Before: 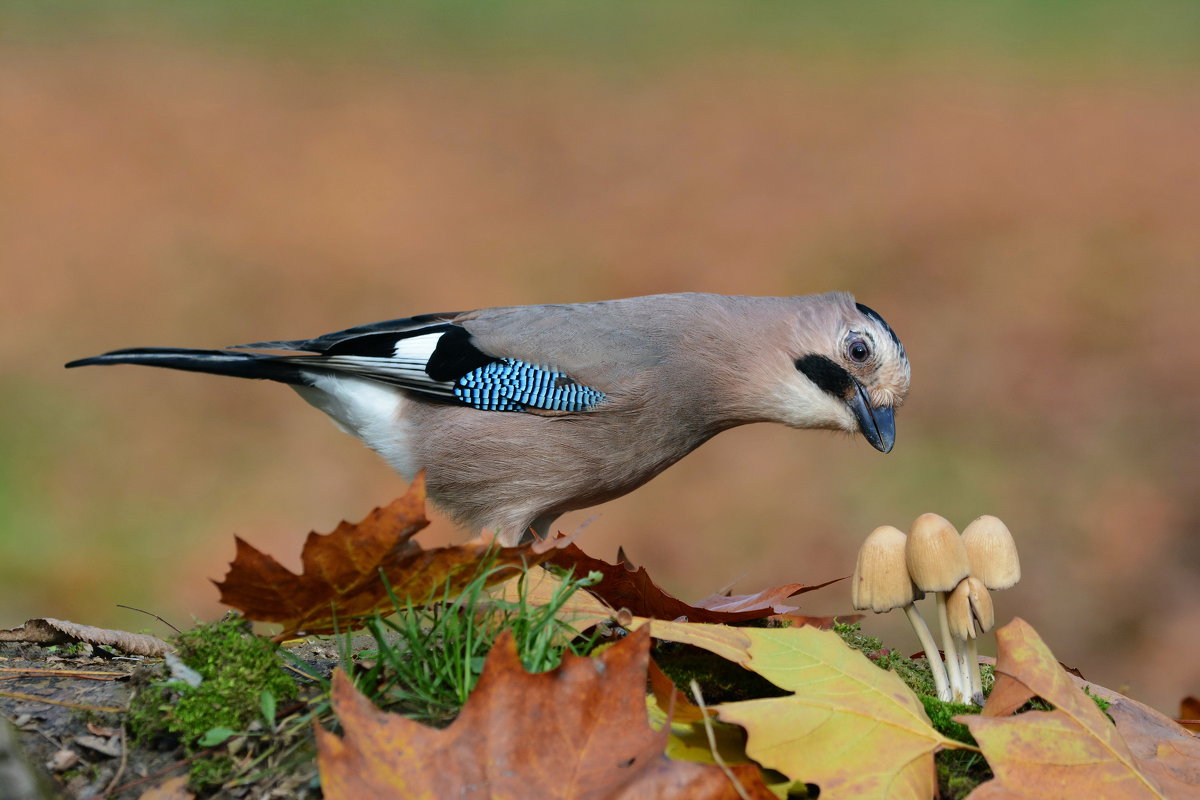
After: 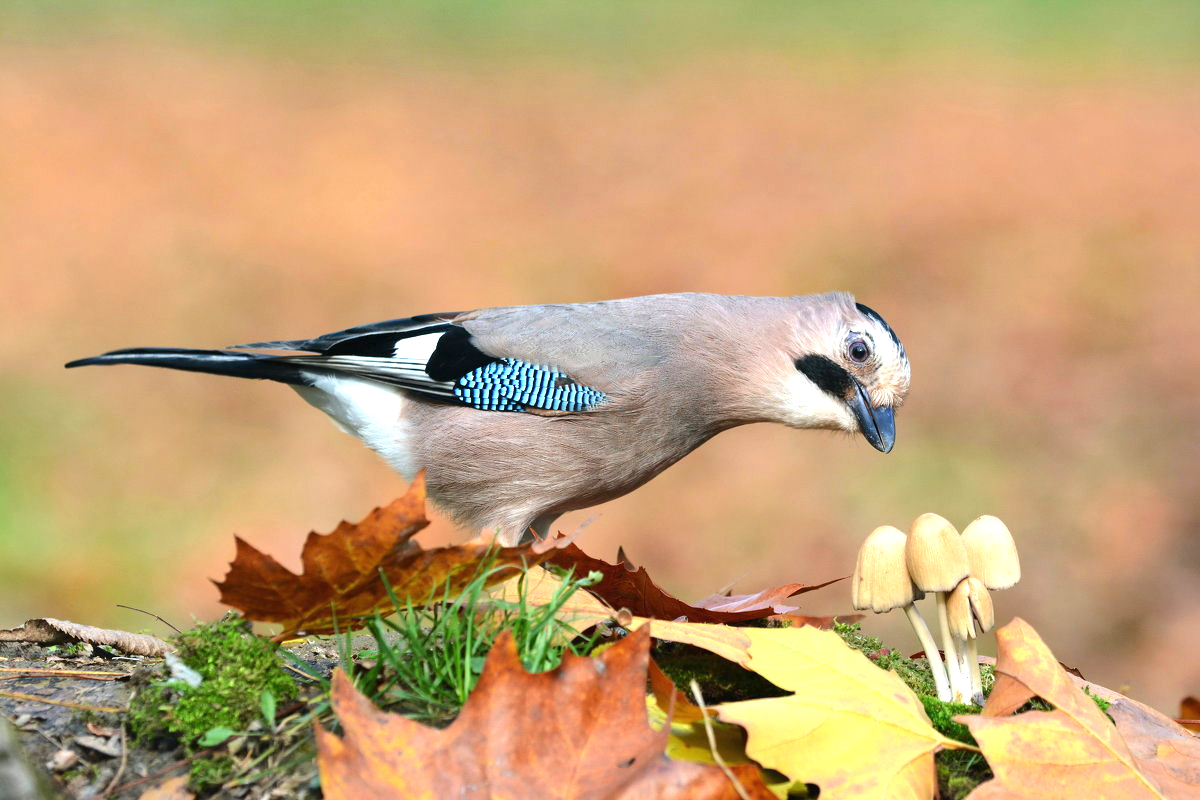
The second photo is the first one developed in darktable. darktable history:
exposure: black level correction 0, exposure 1.107 EV, compensate highlight preservation false
